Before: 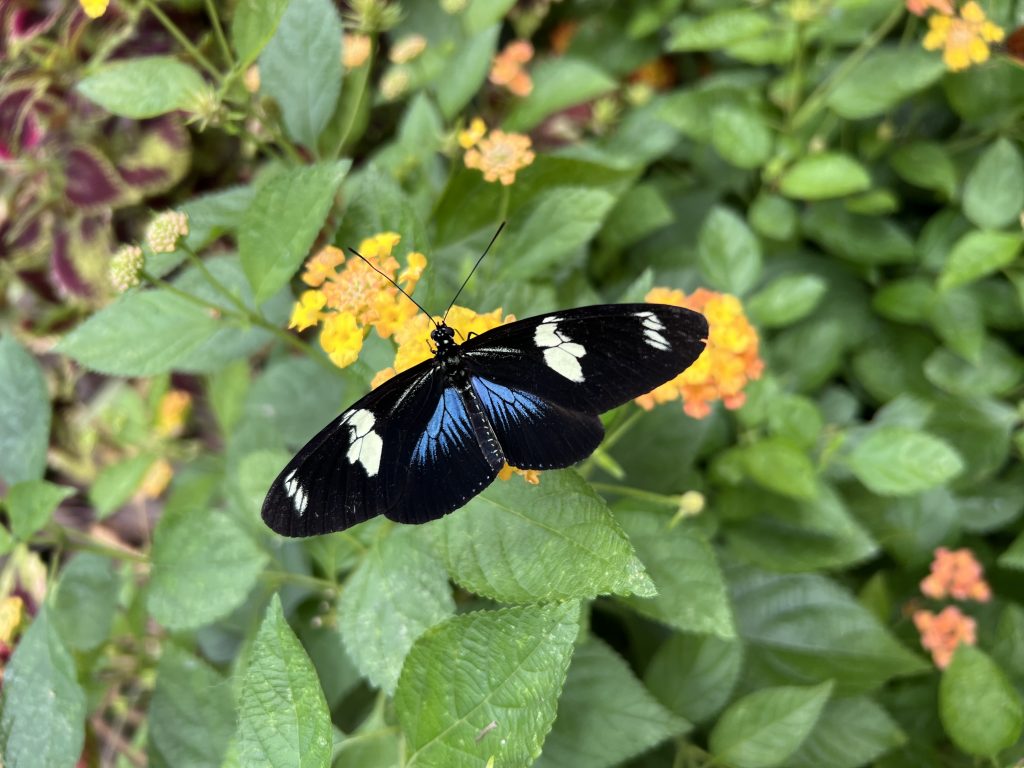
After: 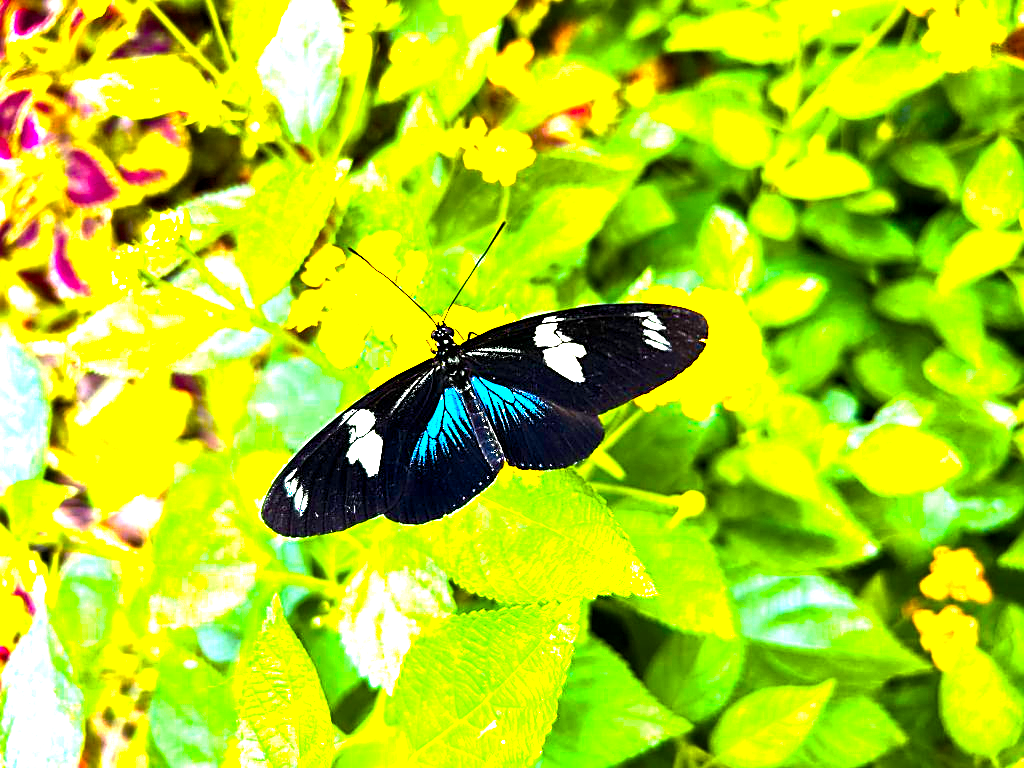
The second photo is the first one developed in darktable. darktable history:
color balance rgb: linear chroma grading › global chroma 20%, perceptual saturation grading › global saturation 65%, perceptual saturation grading › highlights 60%, perceptual saturation grading › mid-tones 50%, perceptual saturation grading › shadows 50%, perceptual brilliance grading › global brilliance 30%, perceptual brilliance grading › highlights 50%, perceptual brilliance grading › mid-tones 50%, perceptual brilliance grading › shadows -22%, global vibrance 20%
sharpen: on, module defaults
local contrast: mode bilateral grid, contrast 10, coarseness 25, detail 115%, midtone range 0.2
color zones: curves: ch0 [(0, 0.5) (0.143, 0.5) (0.286, 0.5) (0.429, 0.5) (0.571, 0.5) (0.714, 0.476) (0.857, 0.5) (1, 0.5)]; ch2 [(0, 0.5) (0.143, 0.5) (0.286, 0.5) (0.429, 0.5) (0.571, 0.5) (0.714, 0.487) (0.857, 0.5) (1, 0.5)]
exposure: exposure 0.6 EV, compensate highlight preservation false
